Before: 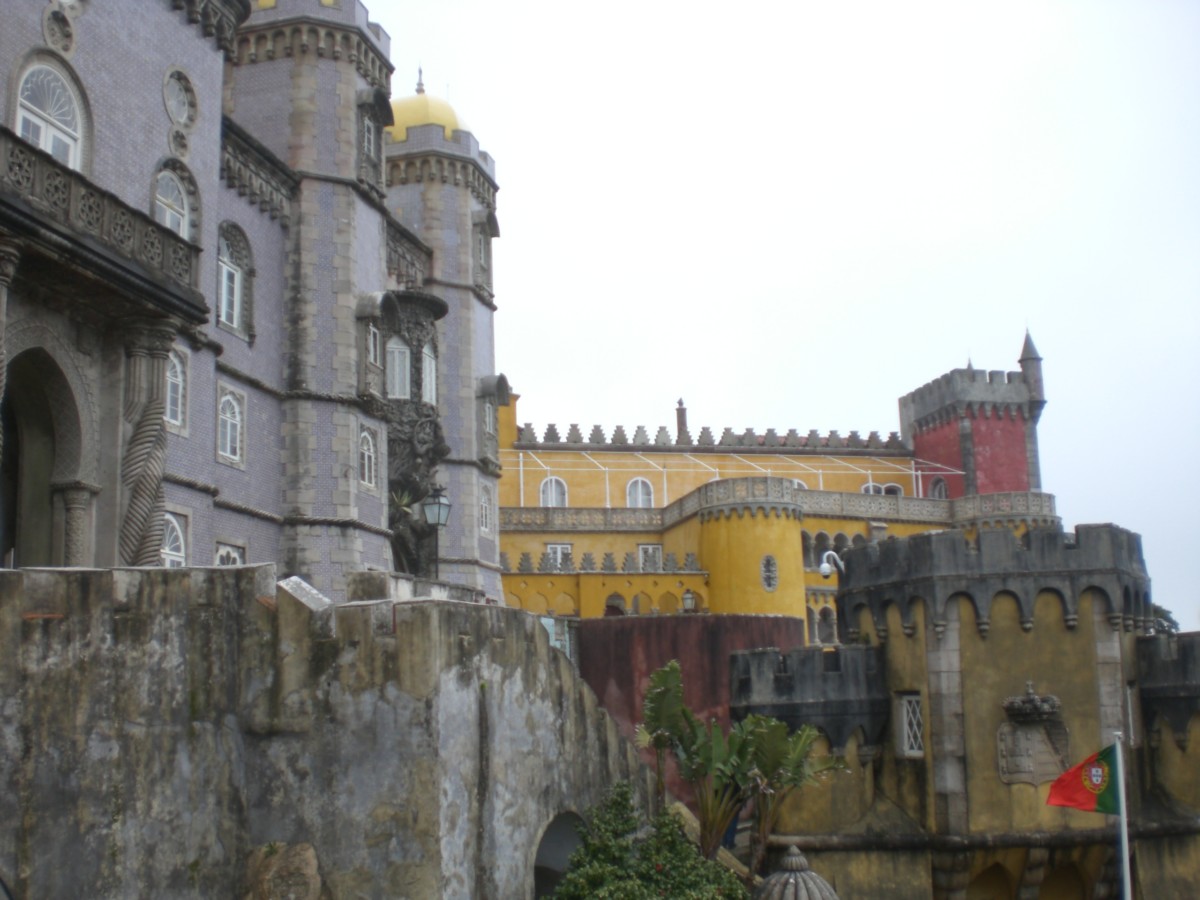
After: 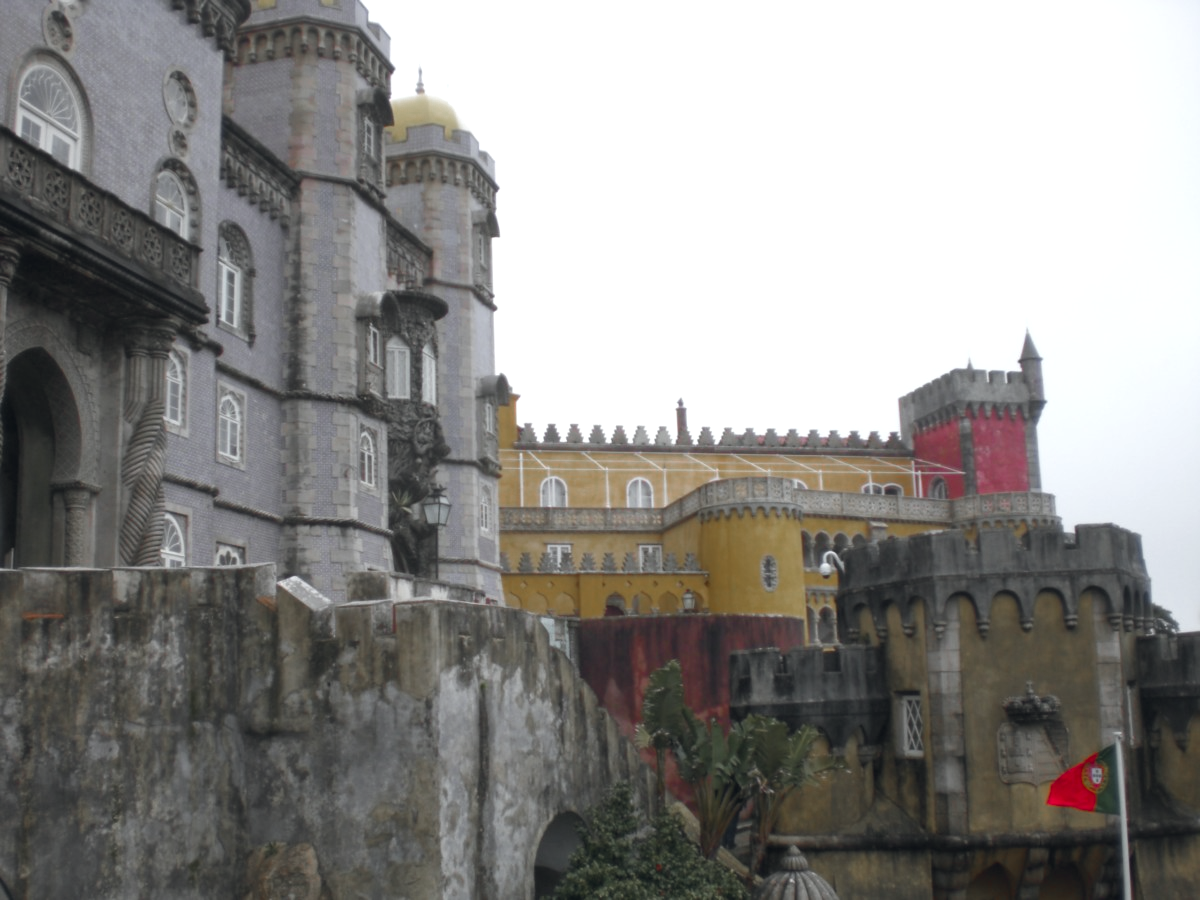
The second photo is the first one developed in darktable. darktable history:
color zones: curves: ch0 [(0, 0.48) (0.209, 0.398) (0.305, 0.332) (0.429, 0.493) (0.571, 0.5) (0.714, 0.5) (0.857, 0.5) (1, 0.48)]; ch1 [(0, 0.736) (0.143, 0.625) (0.225, 0.371) (0.429, 0.256) (0.571, 0.241) (0.714, 0.213) (0.857, 0.48) (1, 0.736)]; ch2 [(0, 0.448) (0.143, 0.498) (0.286, 0.5) (0.429, 0.5) (0.571, 0.5) (0.714, 0.5) (0.857, 0.5) (1, 0.448)]
color balance rgb: shadows lift › chroma 3.88%, shadows lift › hue 88.52°, power › hue 214.65°, global offset › chroma 0.1%, global offset › hue 252.4°, contrast 4.45%
